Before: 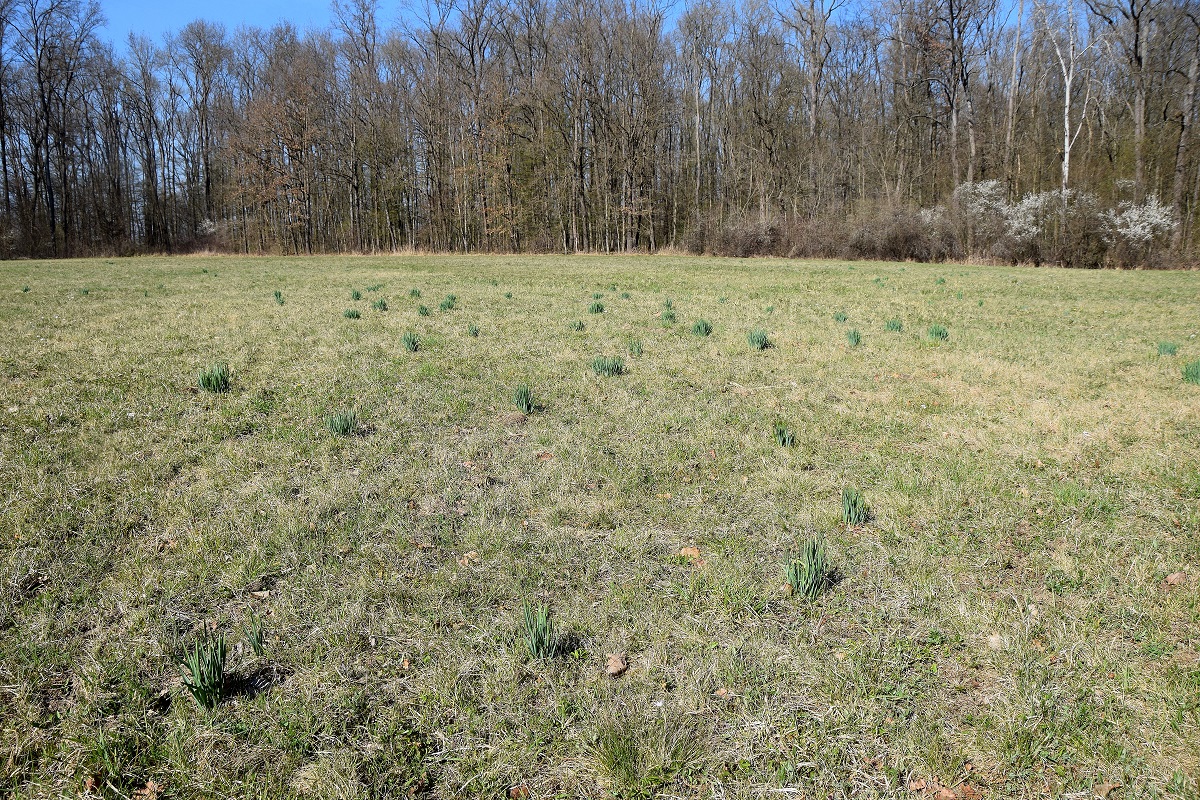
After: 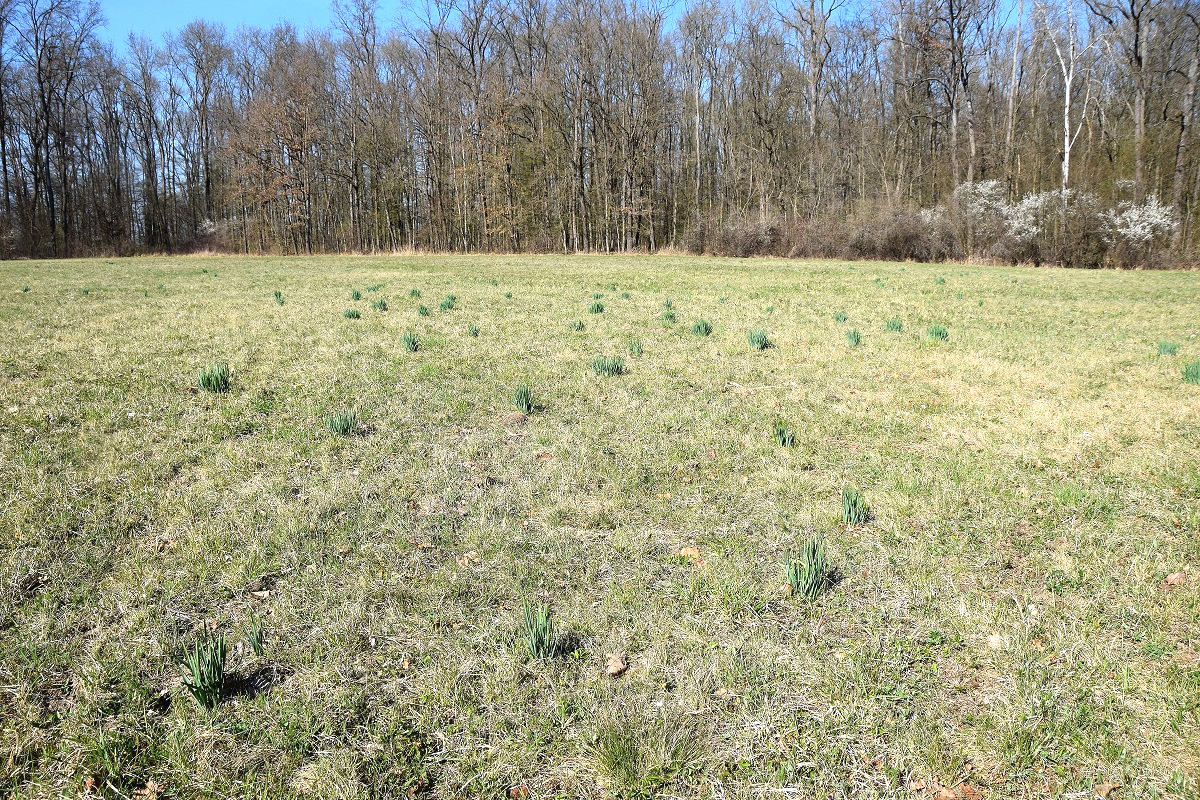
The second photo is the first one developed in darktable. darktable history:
exposure: black level correction -0.002, exposure 0.53 EV, compensate highlight preservation false
